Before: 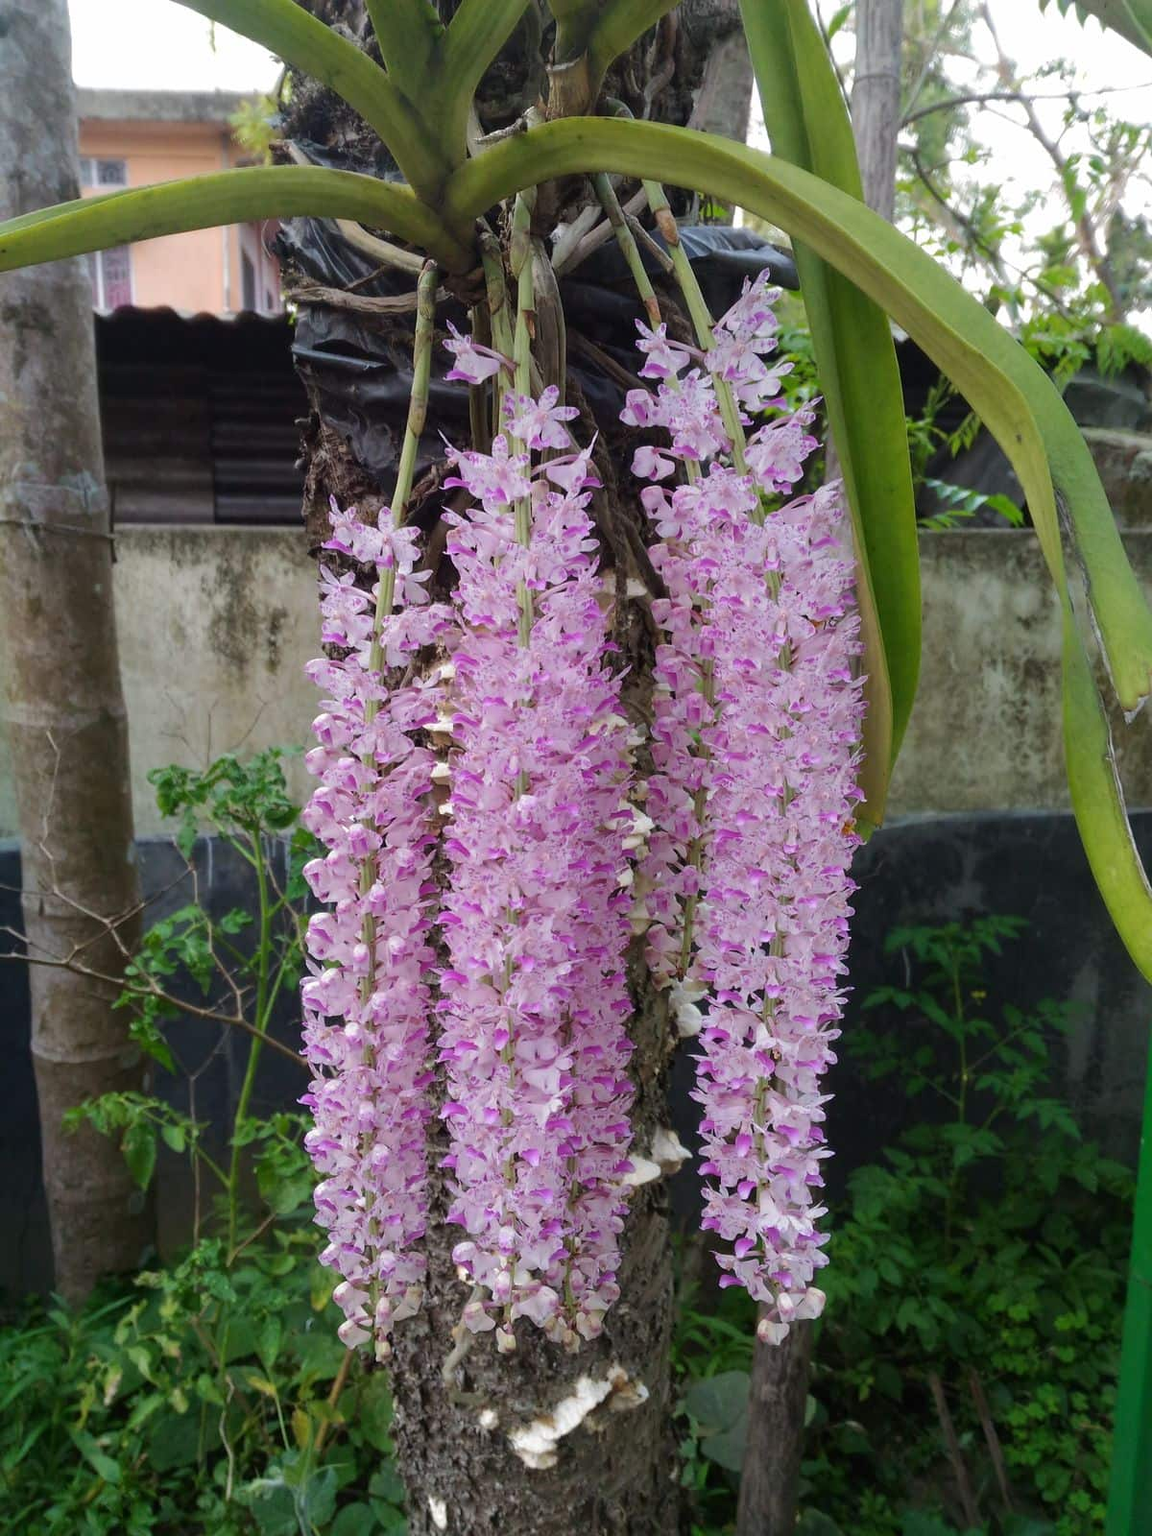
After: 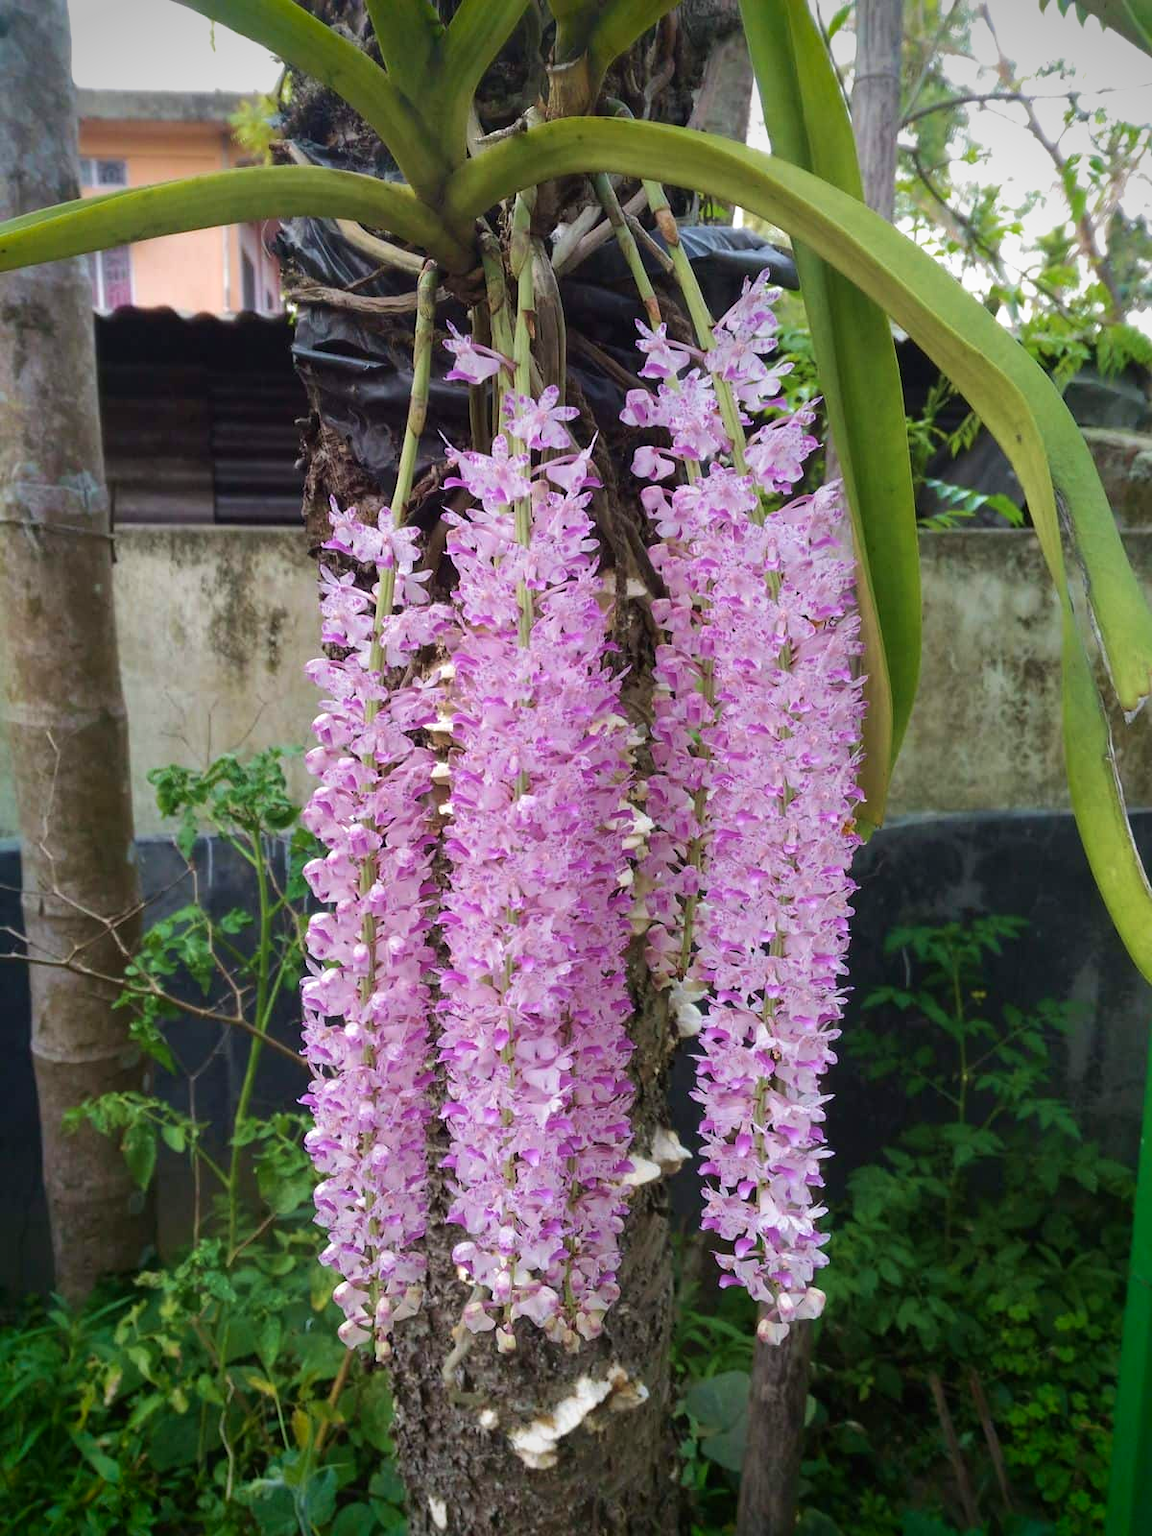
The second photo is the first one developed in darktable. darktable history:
velvia: on, module defaults
contrast brightness saturation: saturation -0.05
vignetting: fall-off start 88.53%, fall-off radius 44.2%, saturation 0.376, width/height ratio 1.161
exposure: exposure 0.236 EV, compensate highlight preservation false
